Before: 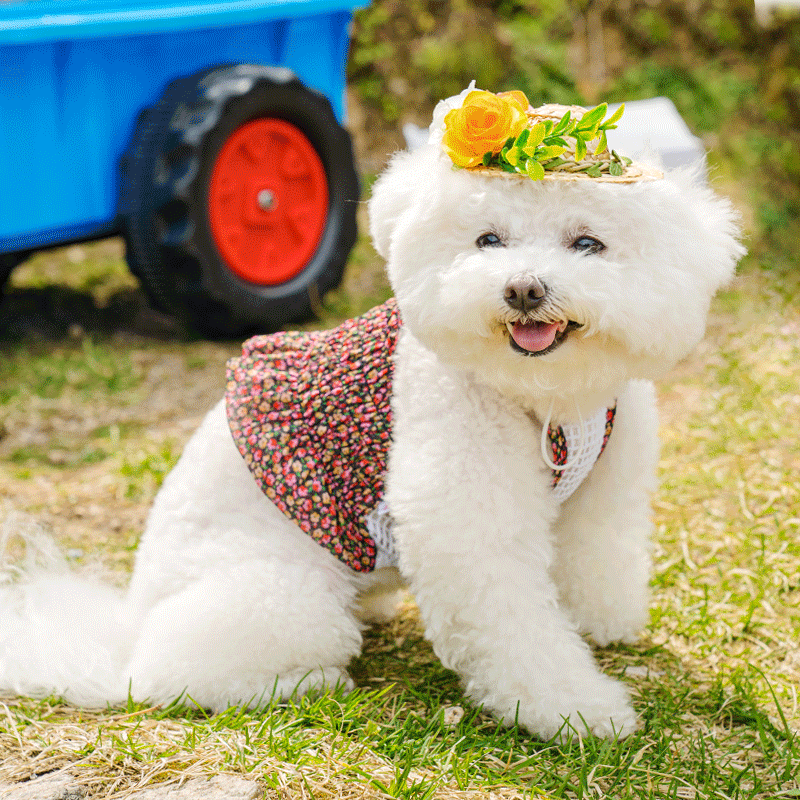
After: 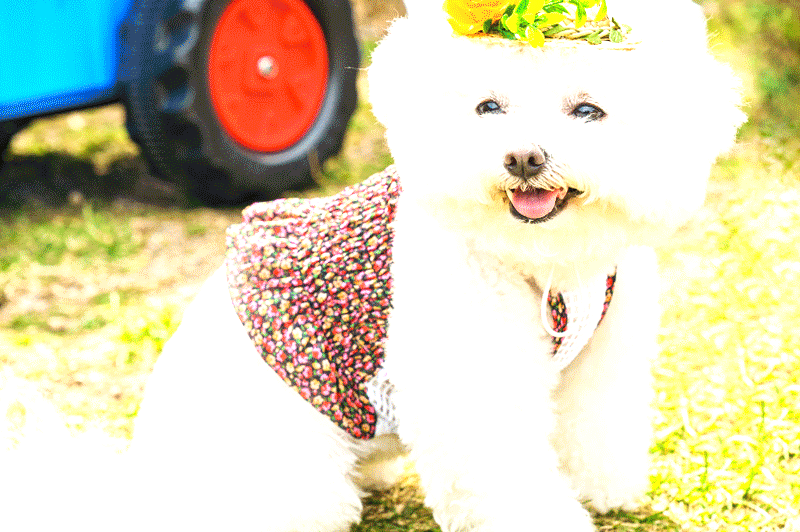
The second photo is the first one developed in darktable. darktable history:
exposure: black level correction 0, exposure 1.2 EV, compensate exposure bias true, compensate highlight preservation false
crop: top 16.727%, bottom 16.727%
